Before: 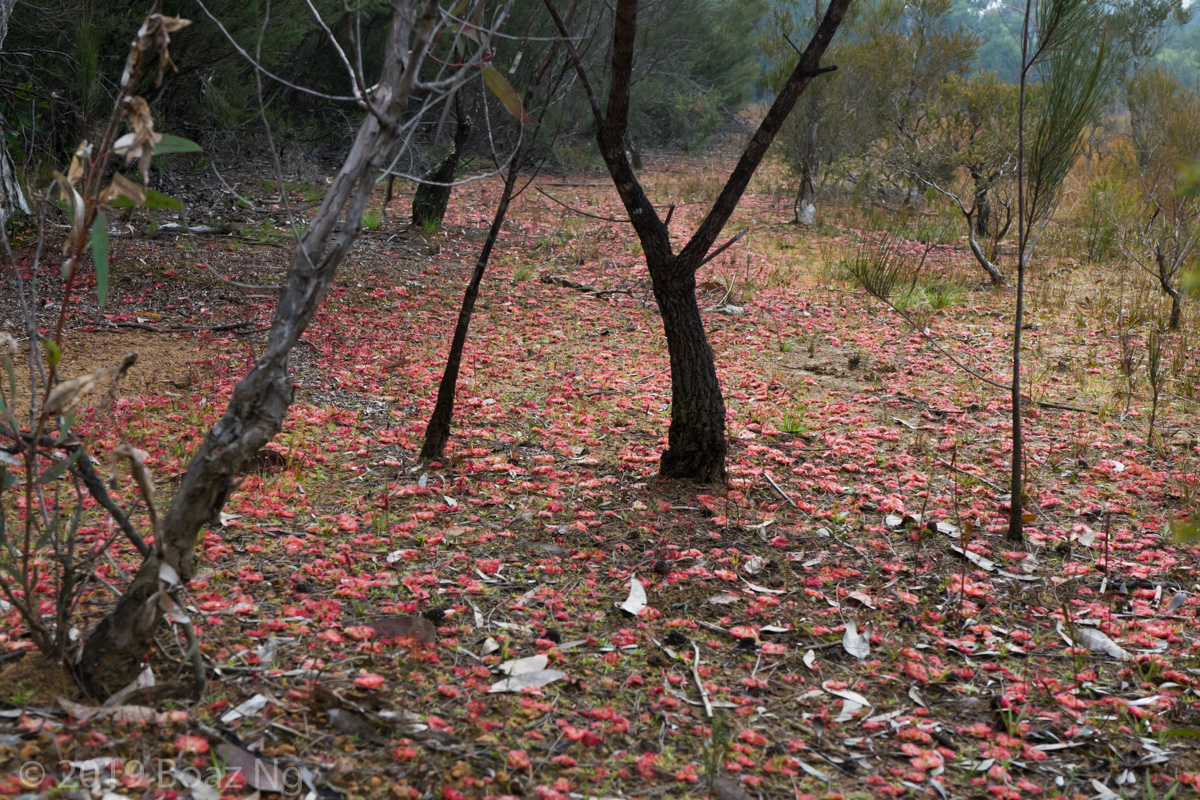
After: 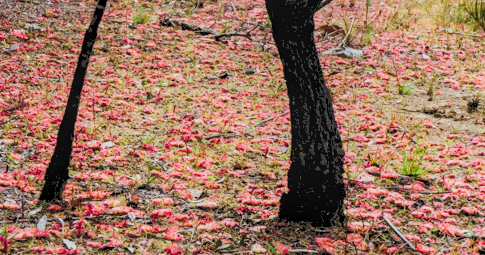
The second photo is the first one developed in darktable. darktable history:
rgb levels: preserve colors sum RGB, levels [[0.038, 0.433, 0.934], [0, 0.5, 1], [0, 0.5, 1]]
velvia: strength 29%
crop: left 31.751%, top 32.172%, right 27.8%, bottom 35.83%
local contrast: highlights 0%, shadows 0%, detail 133%
color correction: saturation 0.98
tone curve: curves: ch0 [(0, 0) (0.003, 0.14) (0.011, 0.141) (0.025, 0.141) (0.044, 0.142) (0.069, 0.146) (0.1, 0.151) (0.136, 0.16) (0.177, 0.182) (0.224, 0.214) (0.277, 0.272) (0.335, 0.35) (0.399, 0.453) (0.468, 0.548) (0.543, 0.634) (0.623, 0.715) (0.709, 0.778) (0.801, 0.848) (0.898, 0.902) (1, 1)], preserve colors none
